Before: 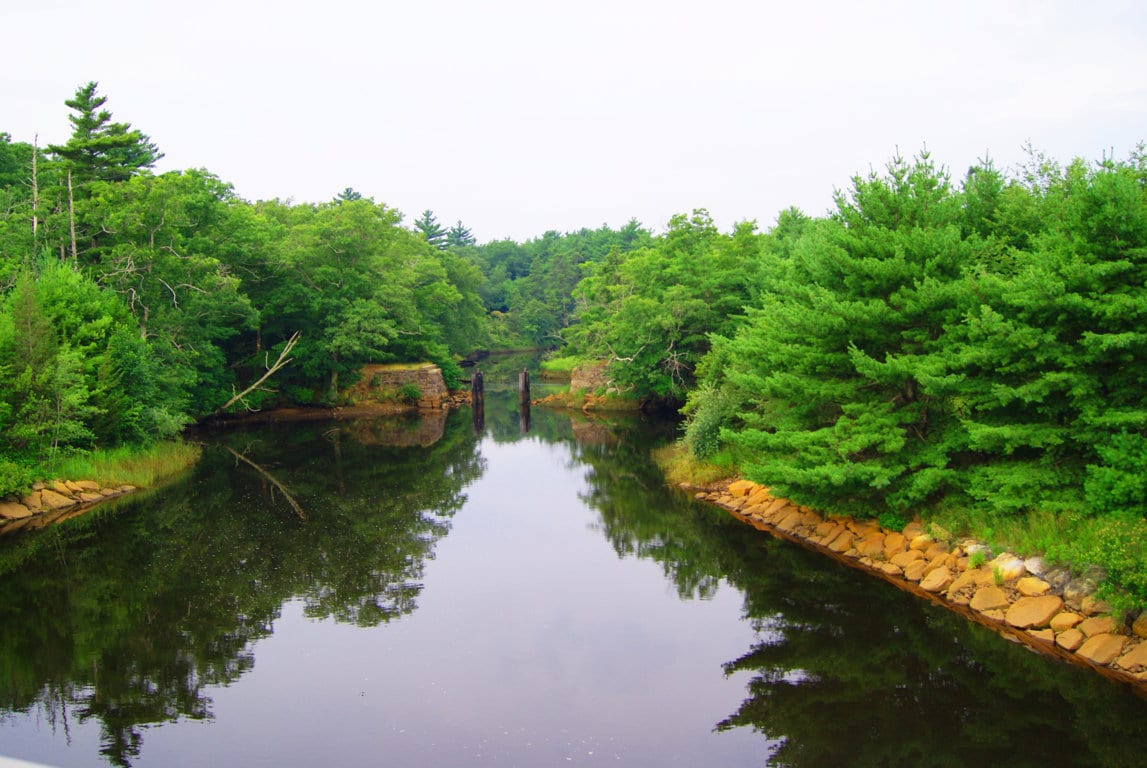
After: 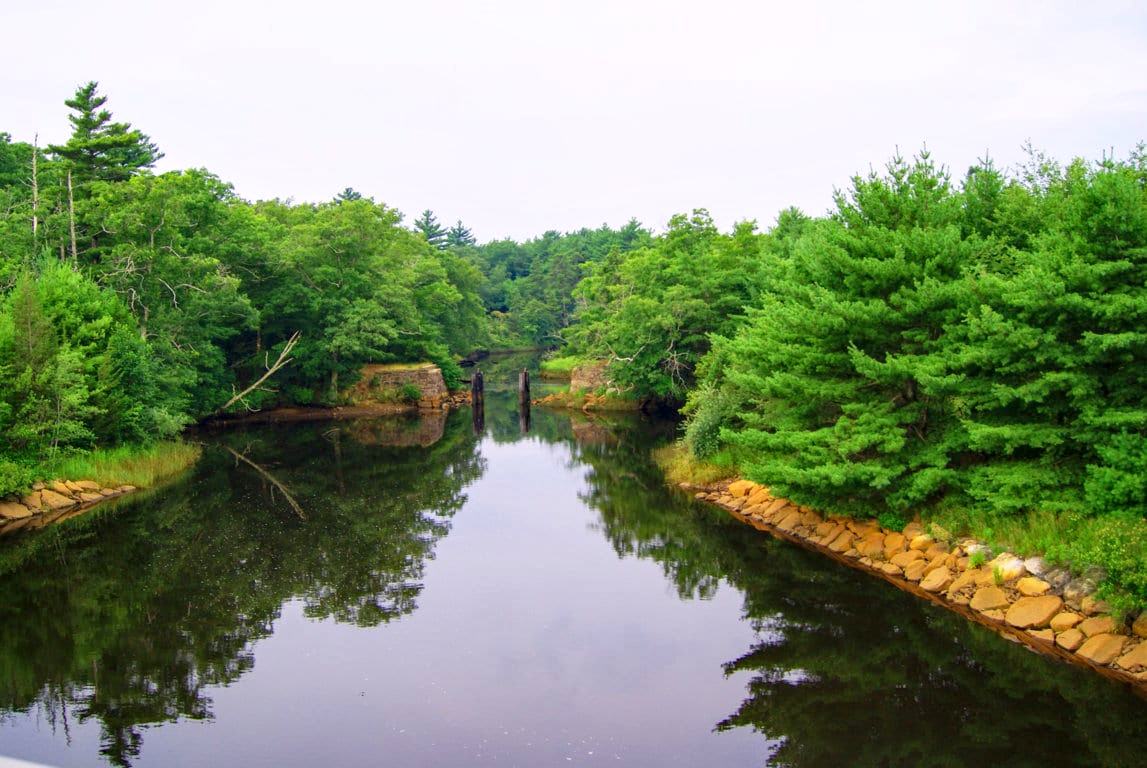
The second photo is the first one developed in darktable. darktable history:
haze removal: compatibility mode true, adaptive false
white balance: red 1.009, blue 1.027
local contrast: on, module defaults
